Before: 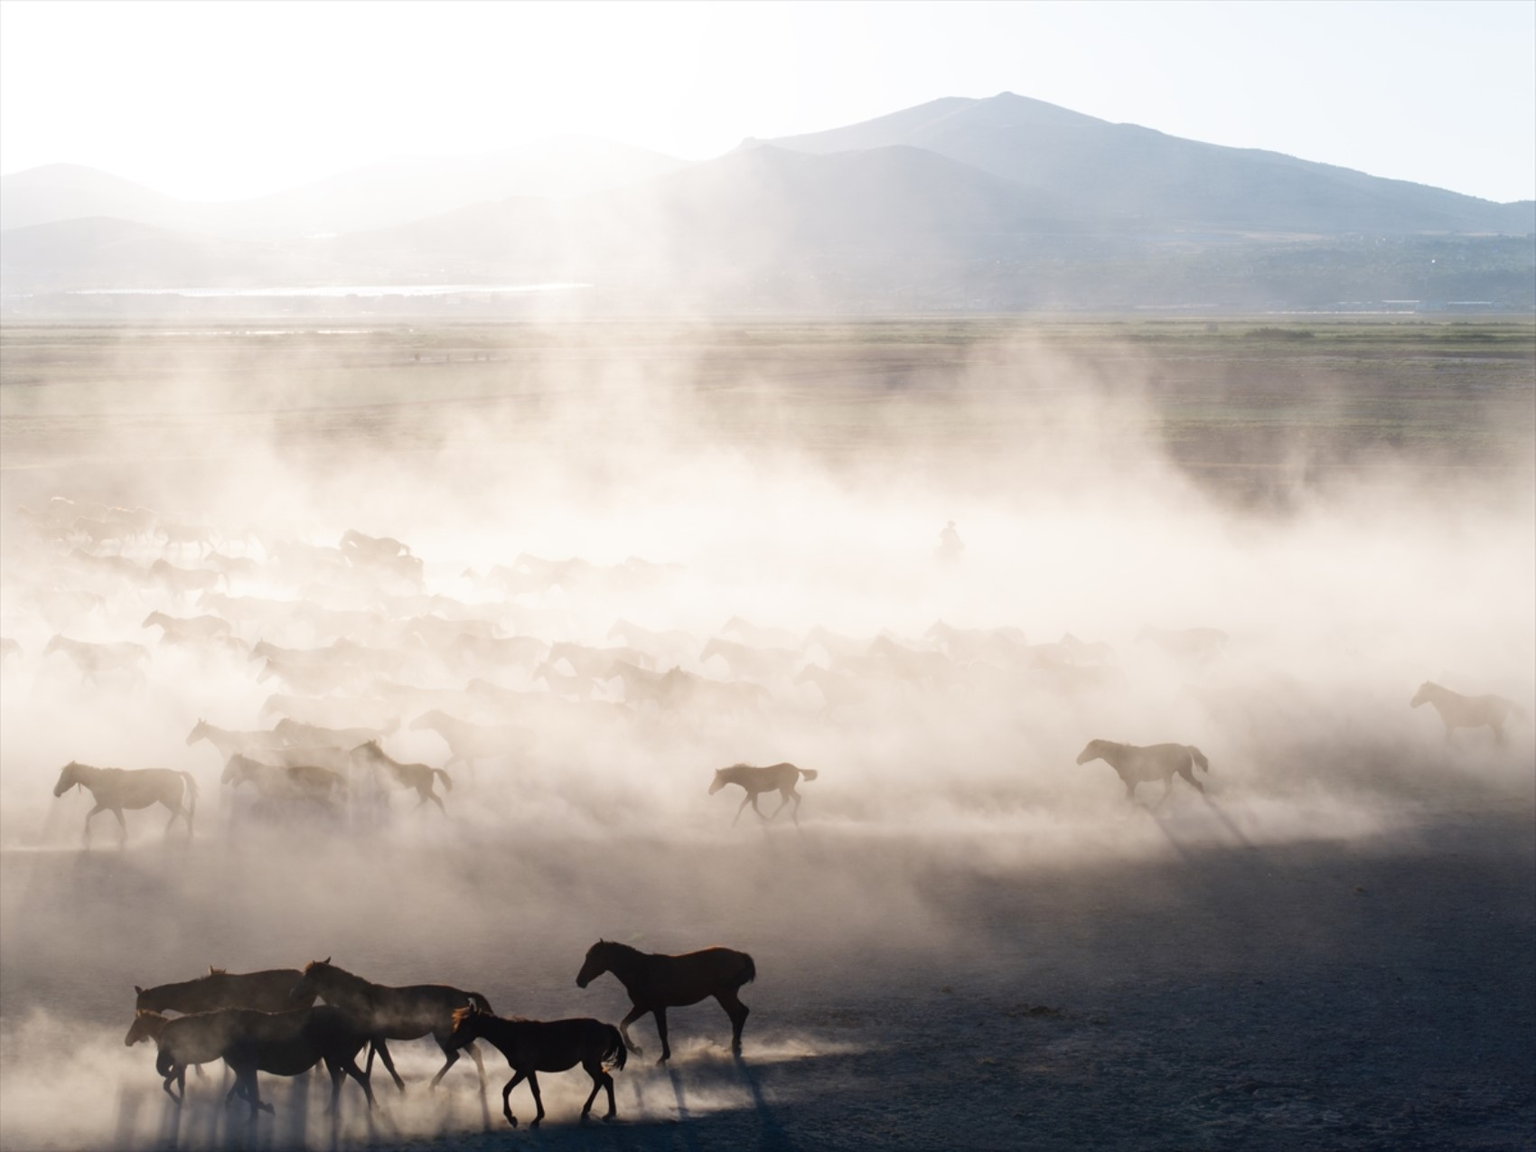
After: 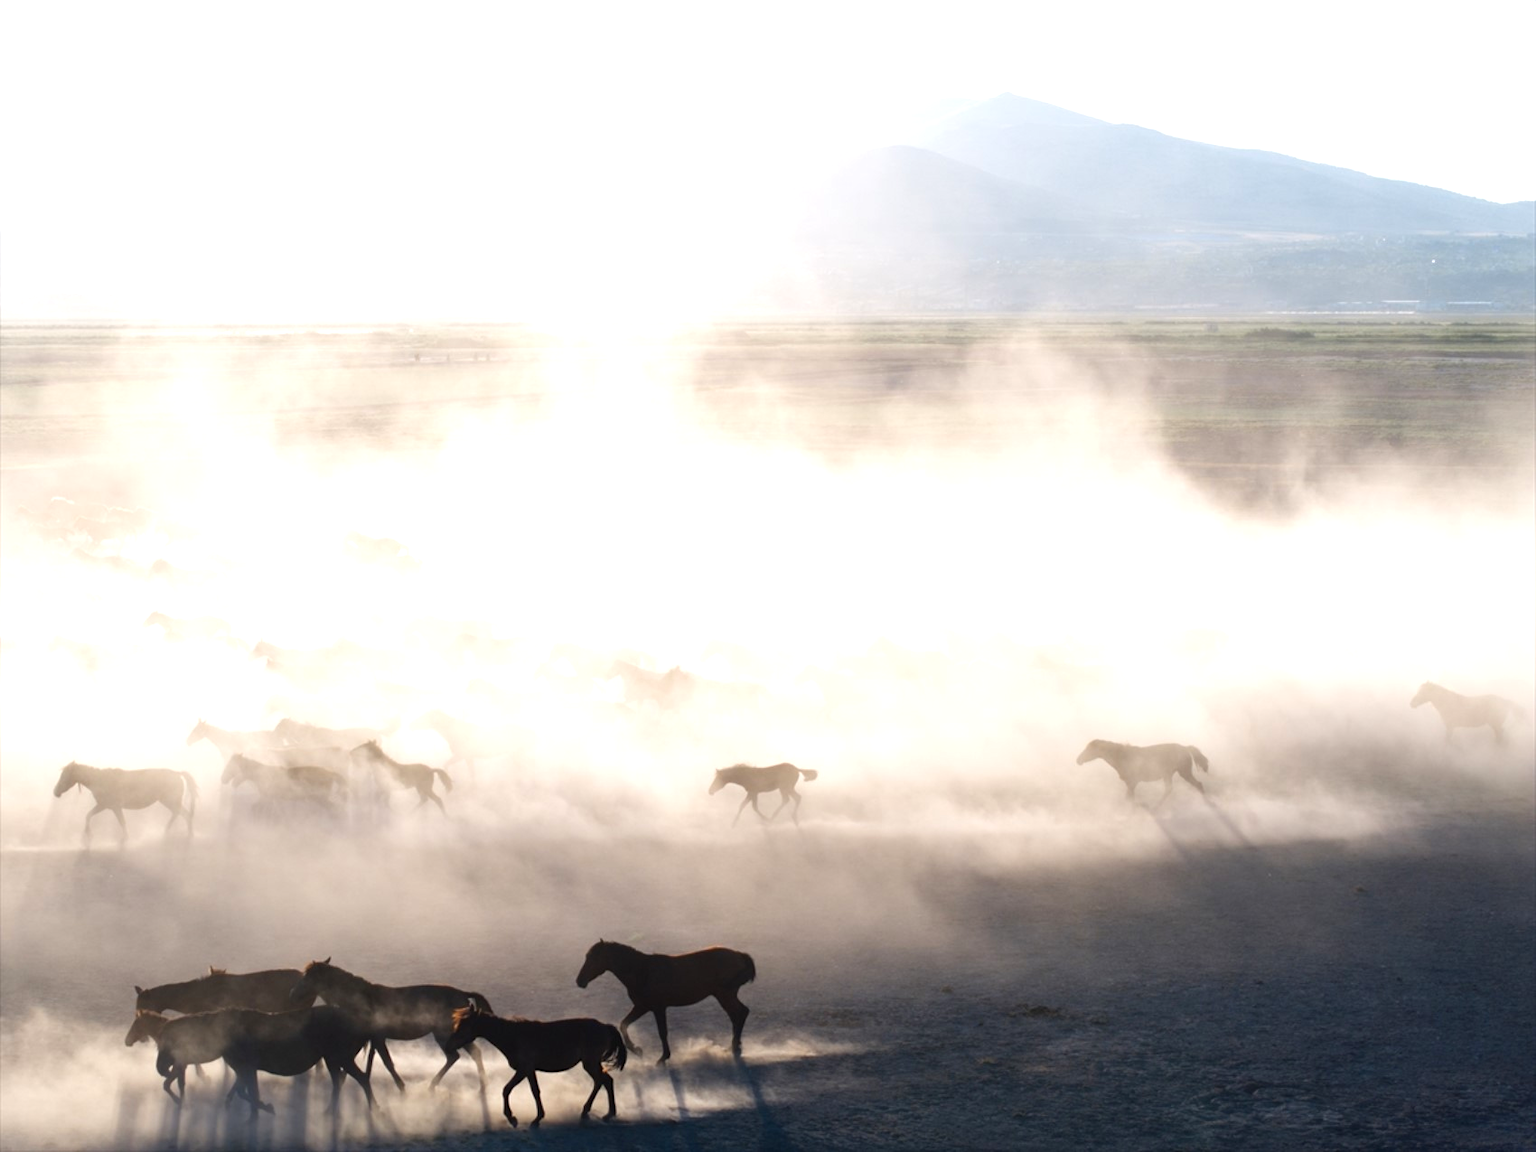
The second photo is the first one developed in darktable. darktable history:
tone equalizer: on, module defaults
exposure: exposure 0.556 EV, compensate highlight preservation false
